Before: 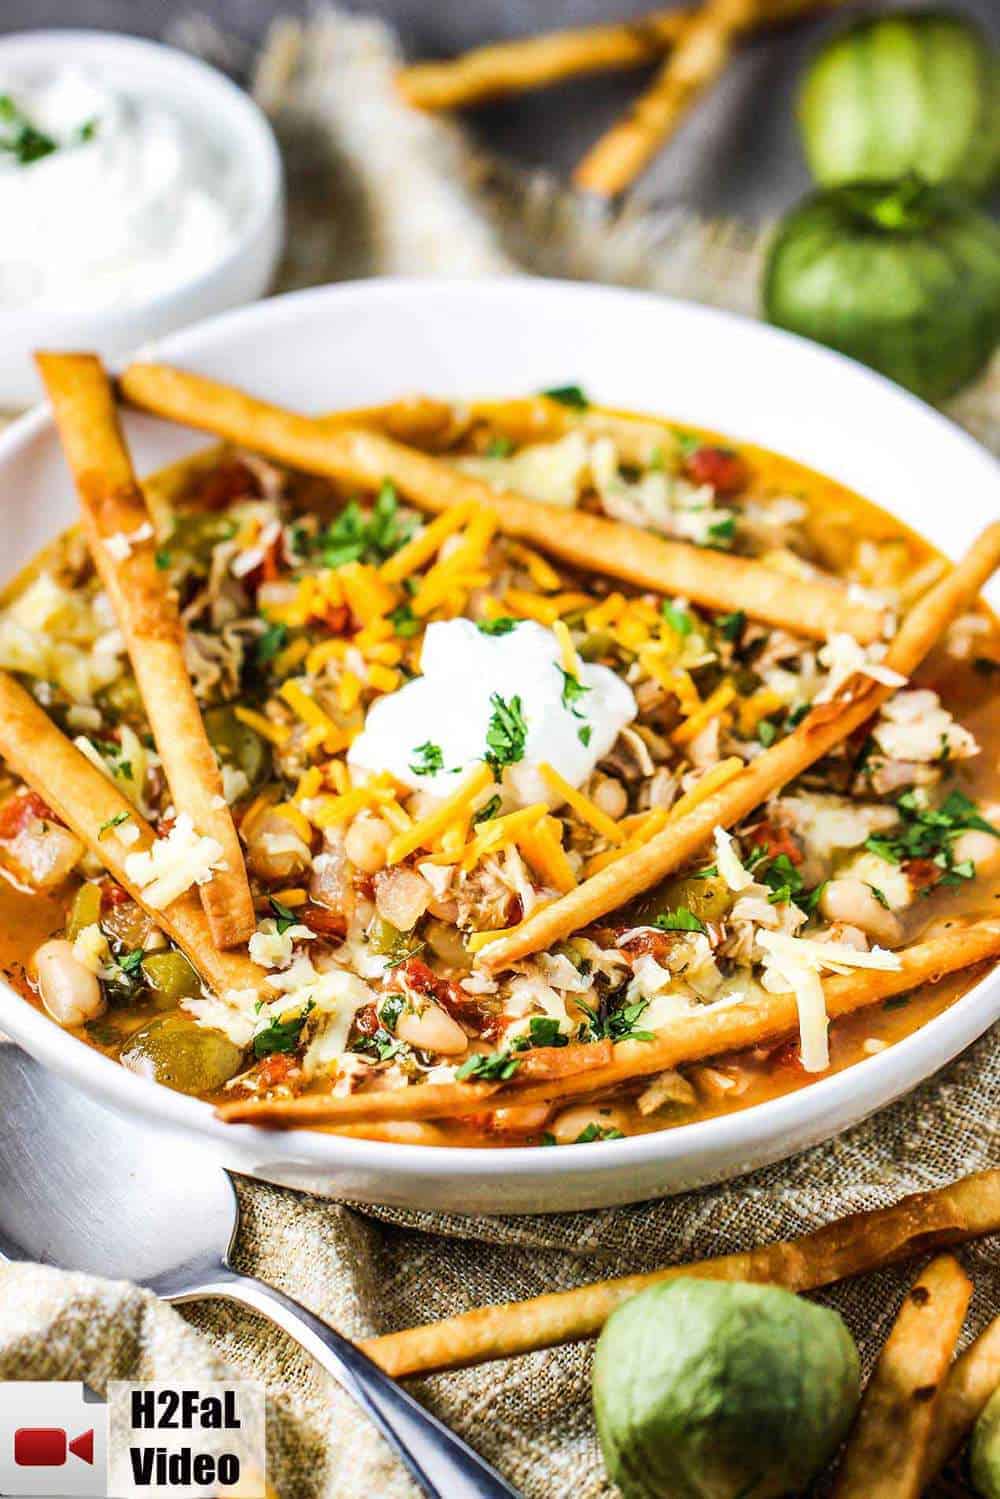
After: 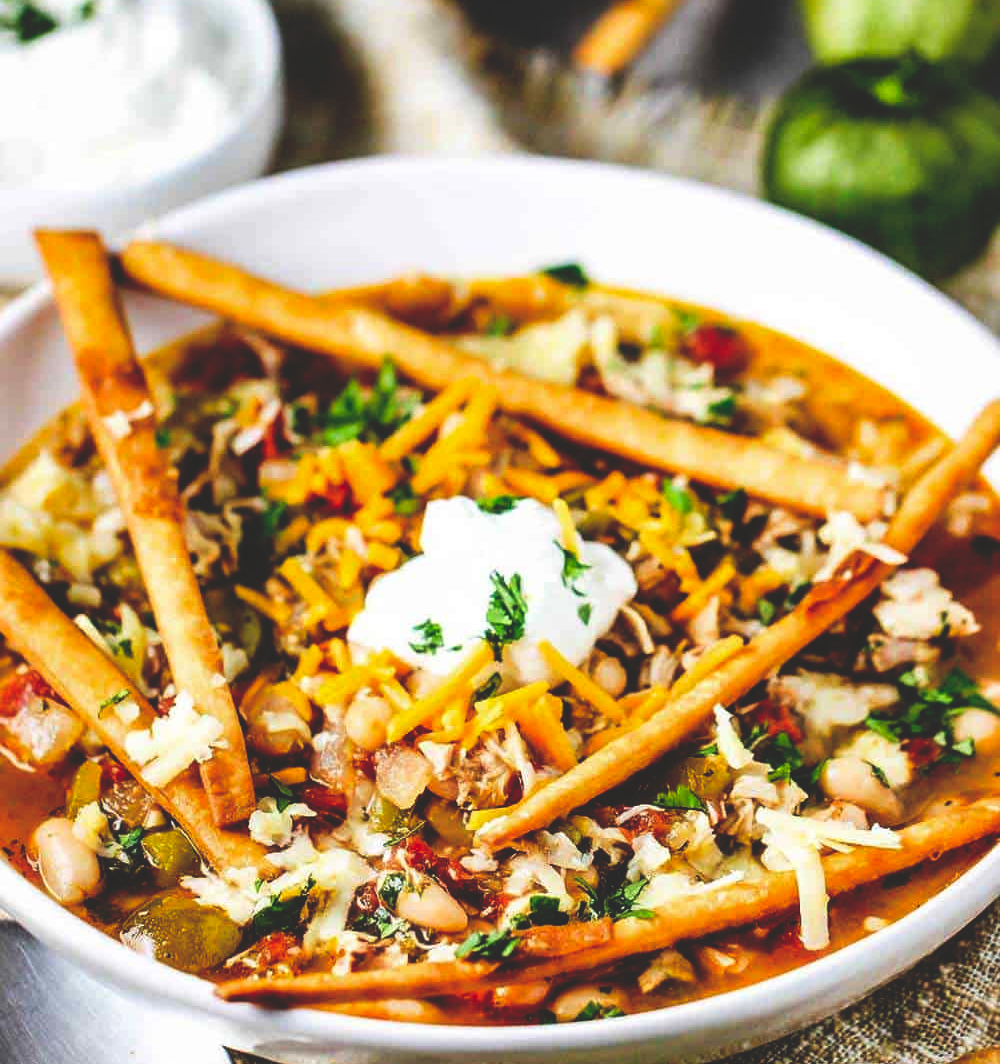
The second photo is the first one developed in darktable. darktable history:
crop and rotate: top 8.161%, bottom 20.803%
haze removal: strength -0.089, distance 0.363
base curve: curves: ch0 [(0, 0.02) (0.083, 0.036) (1, 1)], preserve colors none
